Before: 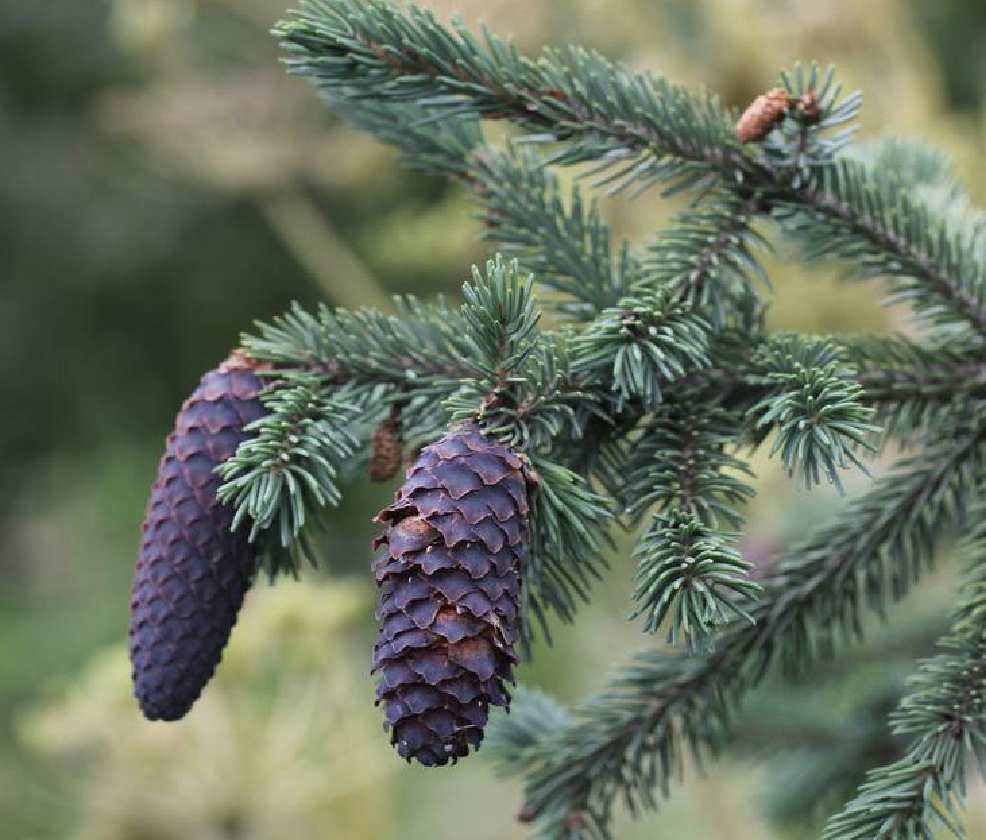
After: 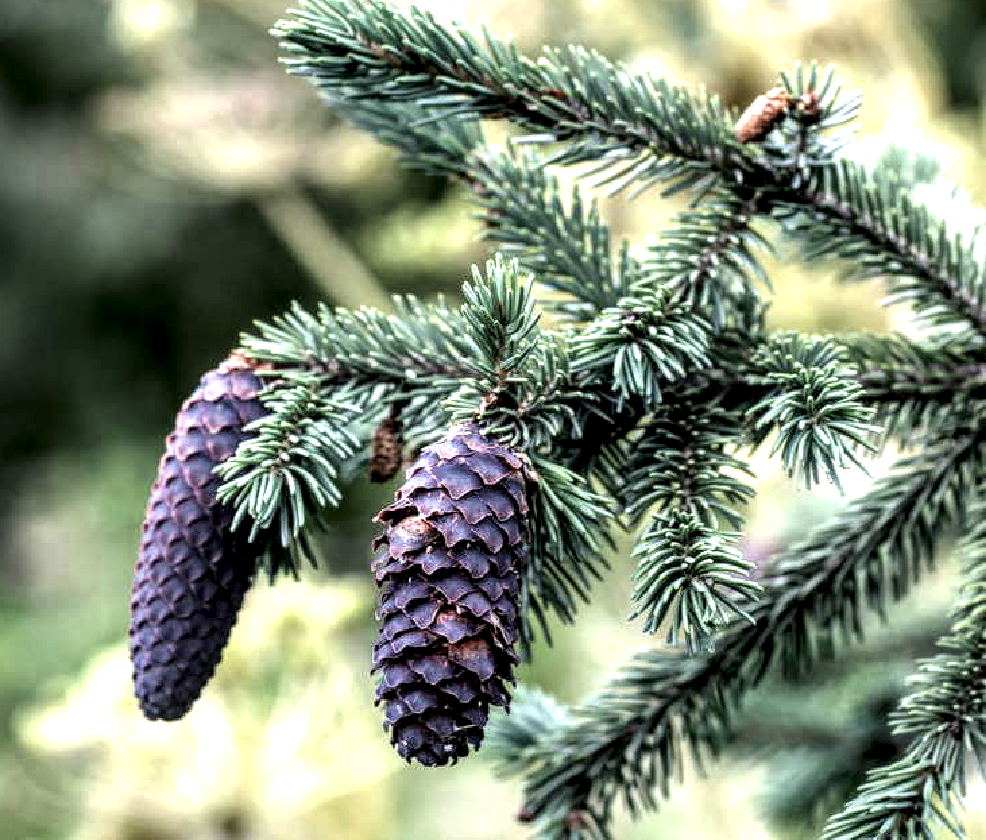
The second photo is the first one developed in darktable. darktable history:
local contrast: detail 203%
tone equalizer: -8 EV -1.08 EV, -7 EV -0.999 EV, -6 EV -0.872 EV, -5 EV -0.61 EV, -3 EV 0.558 EV, -2 EV 0.876 EV, -1 EV 0.992 EV, +0 EV 1.07 EV, mask exposure compensation -0.491 EV
